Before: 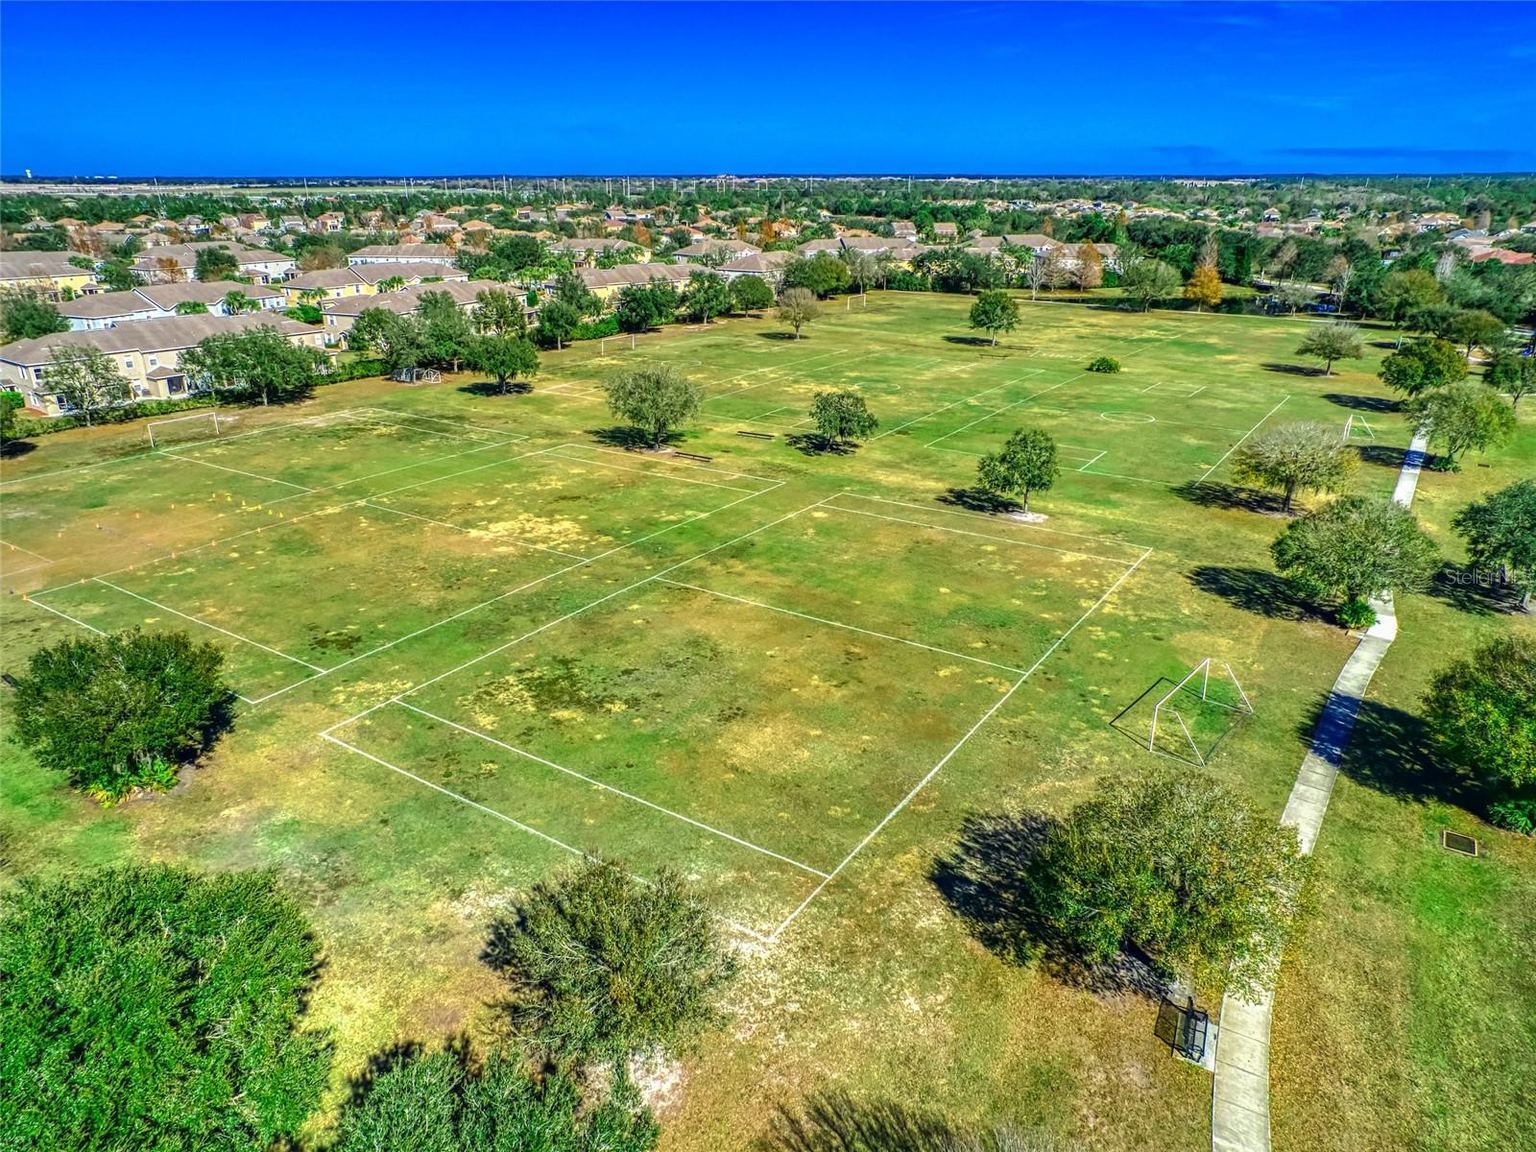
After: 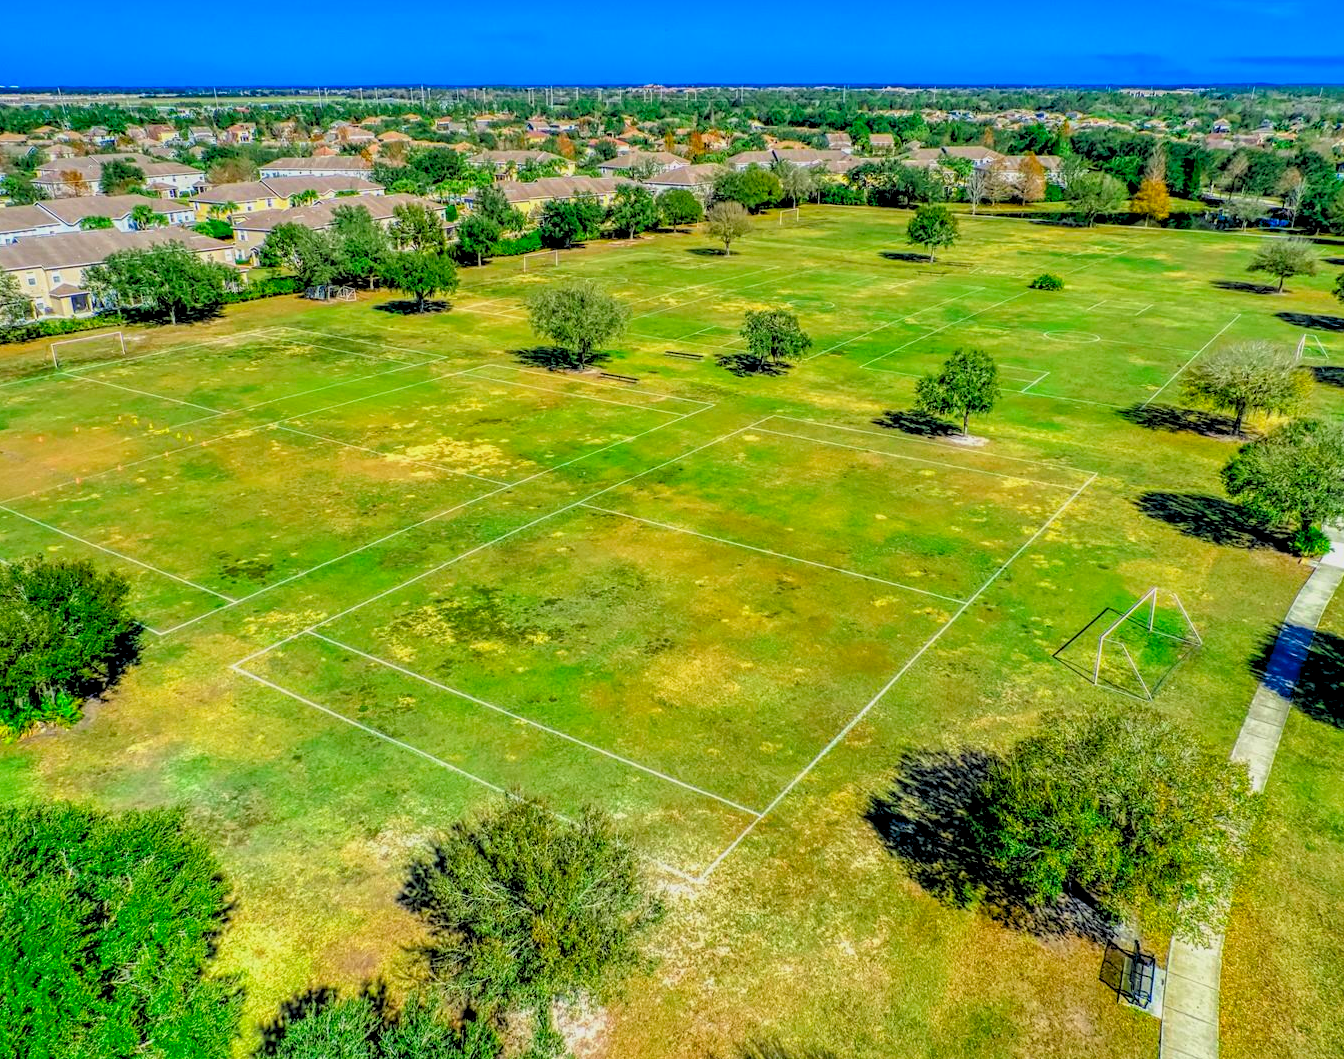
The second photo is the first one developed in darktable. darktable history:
contrast brightness saturation: brightness -0.02, saturation 0.35
crop: left 6.446%, top 8.188%, right 9.538%, bottom 3.548%
rgb levels: preserve colors sum RGB, levels [[0.038, 0.433, 0.934], [0, 0.5, 1], [0, 0.5, 1]]
